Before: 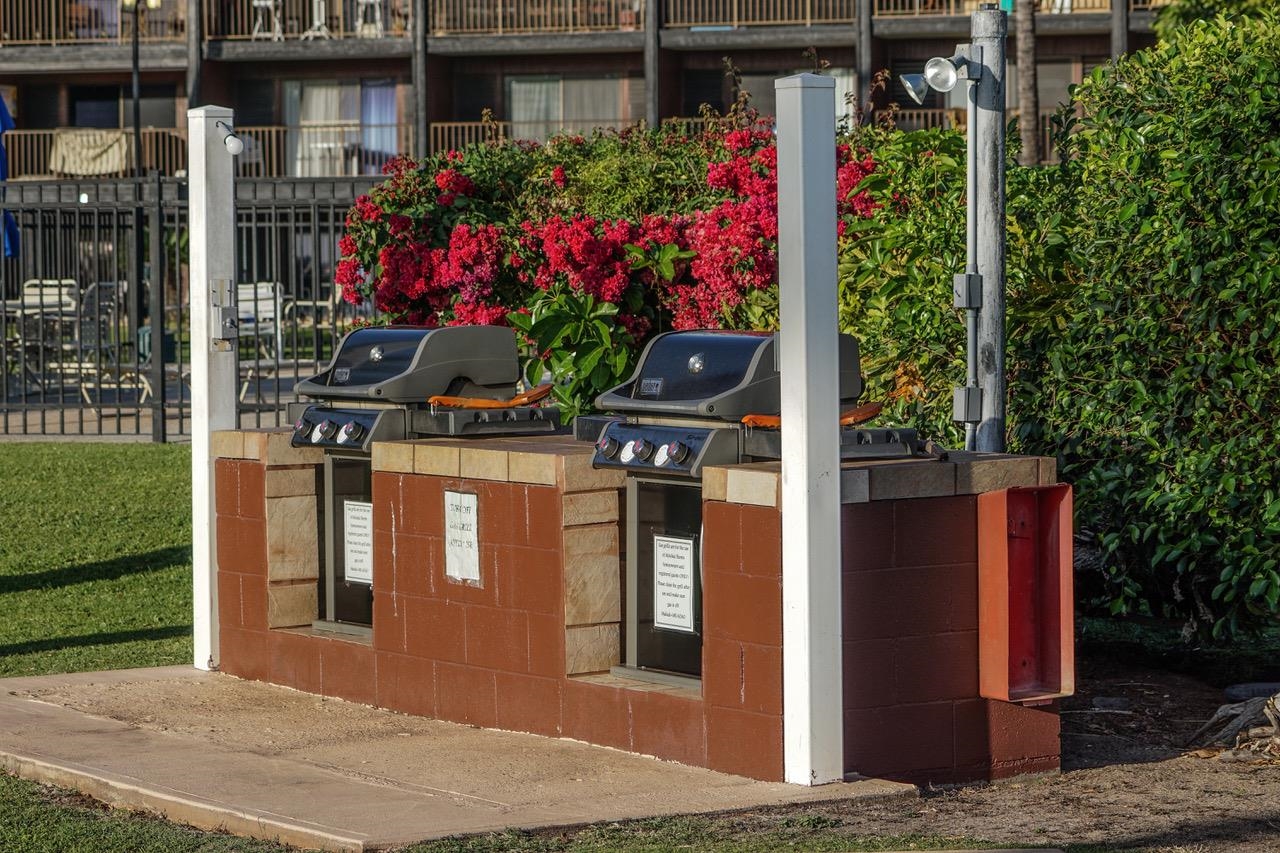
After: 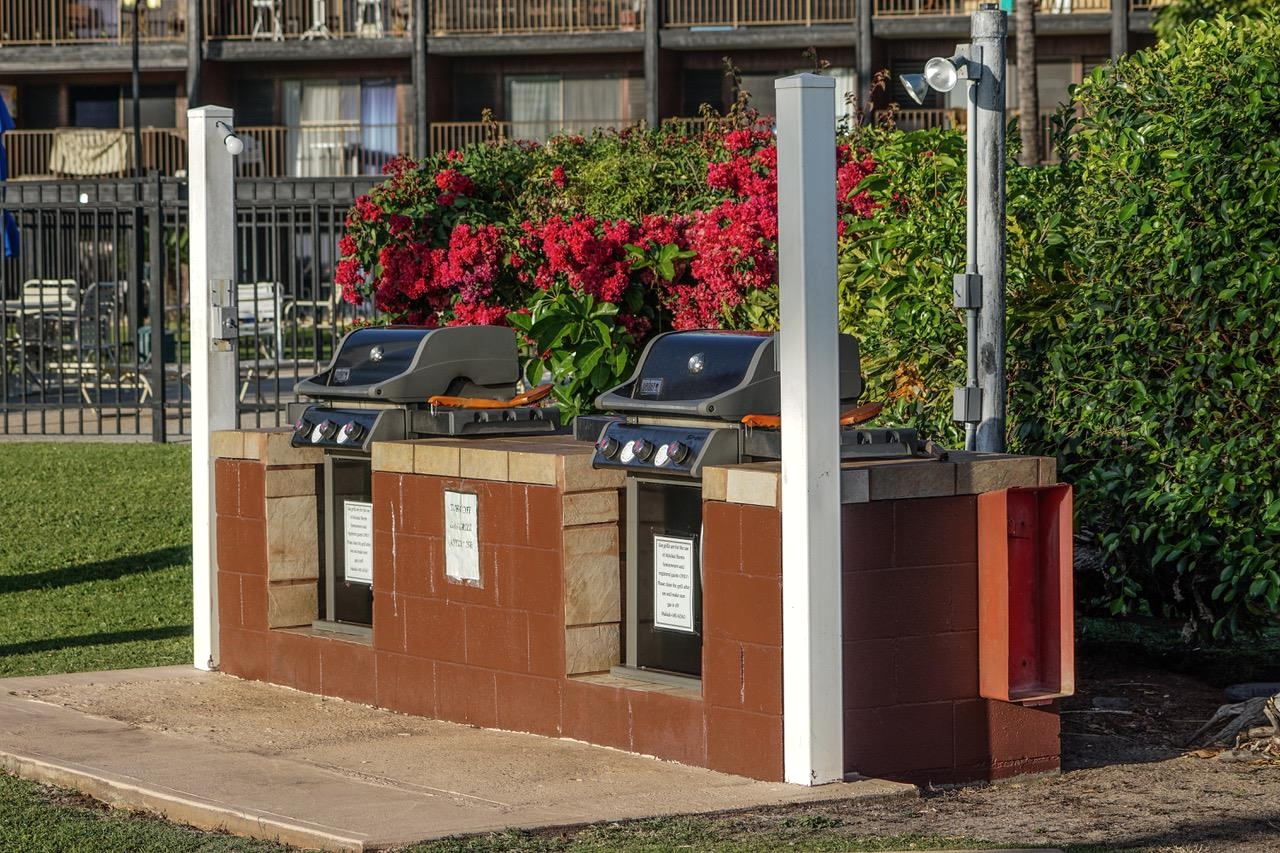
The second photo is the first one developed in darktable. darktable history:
tone equalizer: edges refinement/feathering 500, mask exposure compensation -1.57 EV, preserve details guided filter
shadows and highlights: shadows -11.48, white point adjustment 3.93, highlights 29.01
